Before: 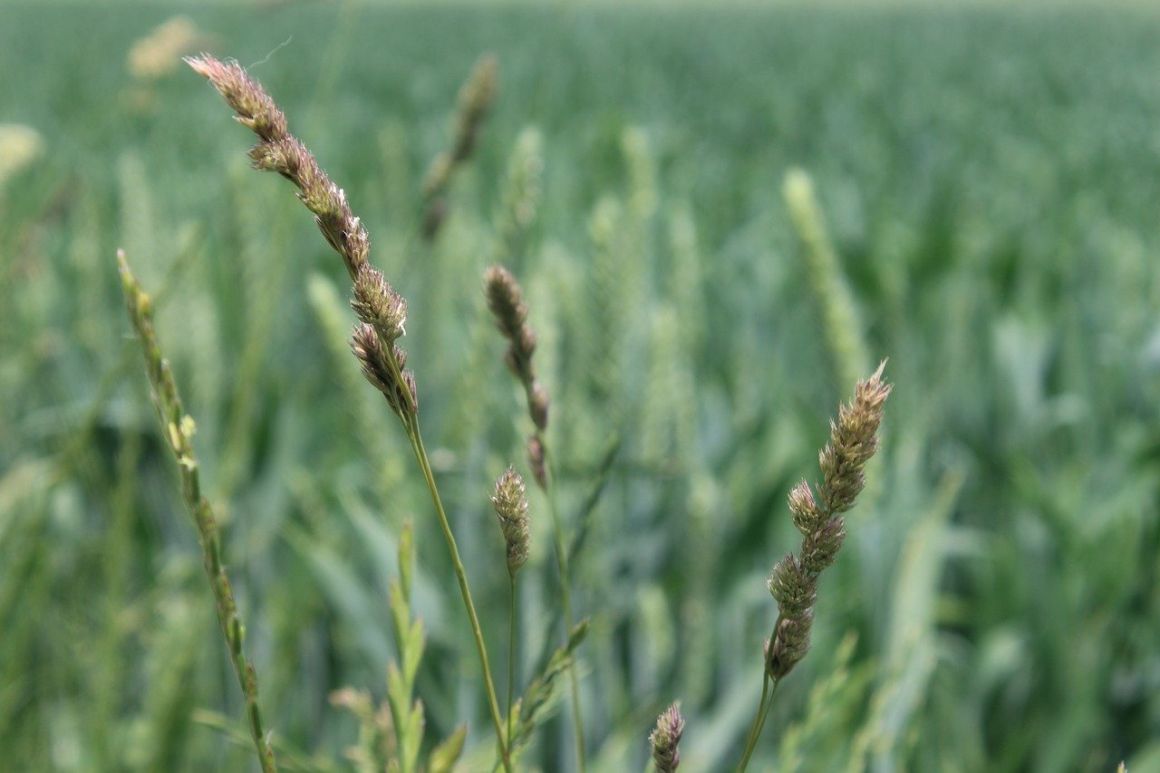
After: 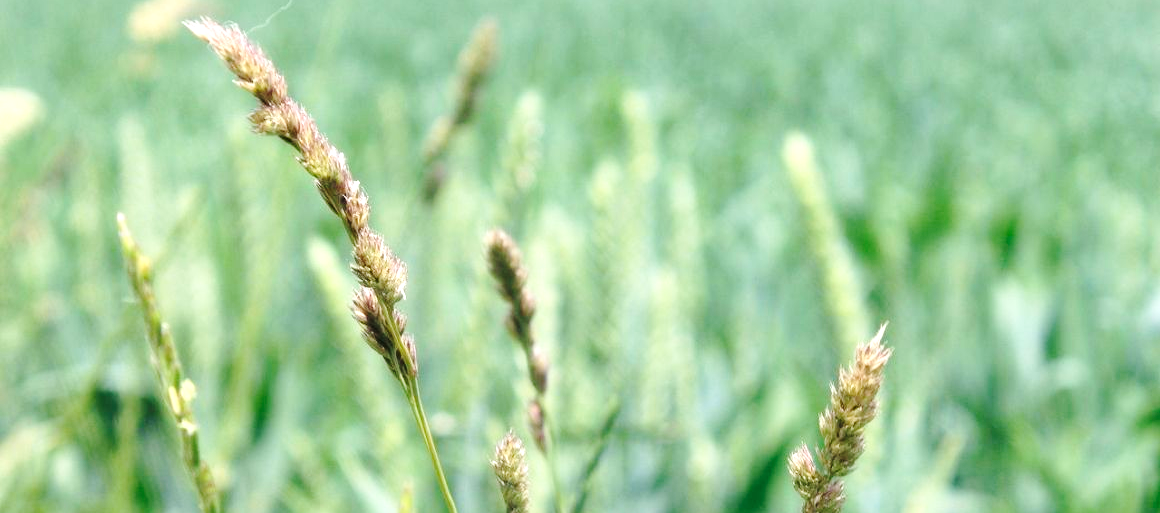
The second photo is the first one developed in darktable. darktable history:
base curve: curves: ch0 [(0, 0) (0.028, 0.03) (0.121, 0.232) (0.46, 0.748) (0.859, 0.968) (1, 1)], preserve colors none
crop and rotate: top 4.728%, bottom 28.783%
levels: gray 50.76%, levels [0, 0.435, 0.917]
